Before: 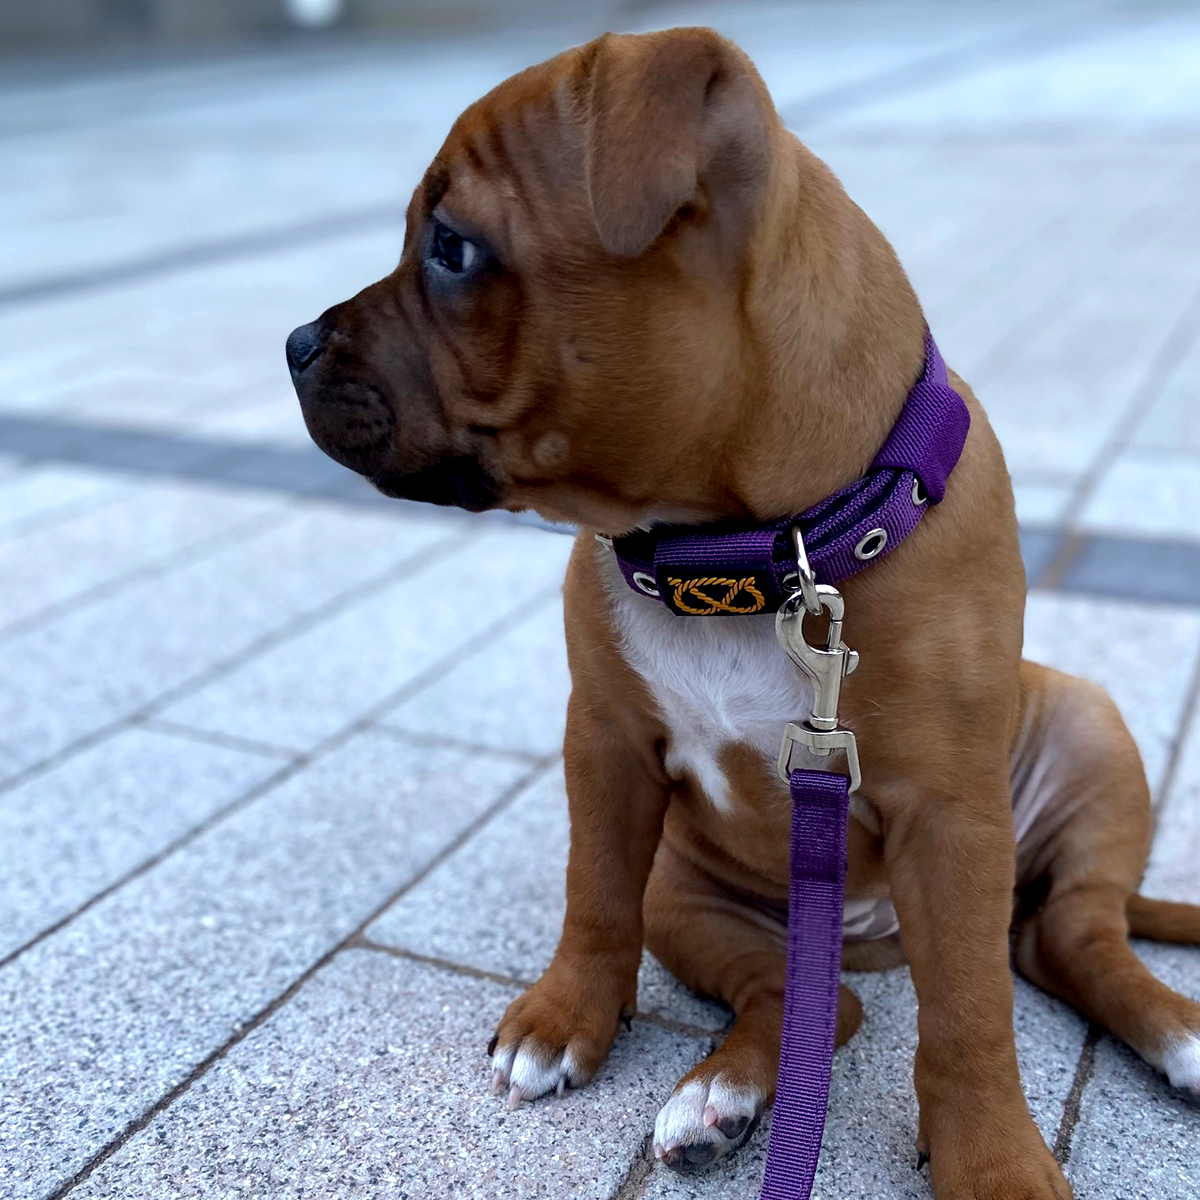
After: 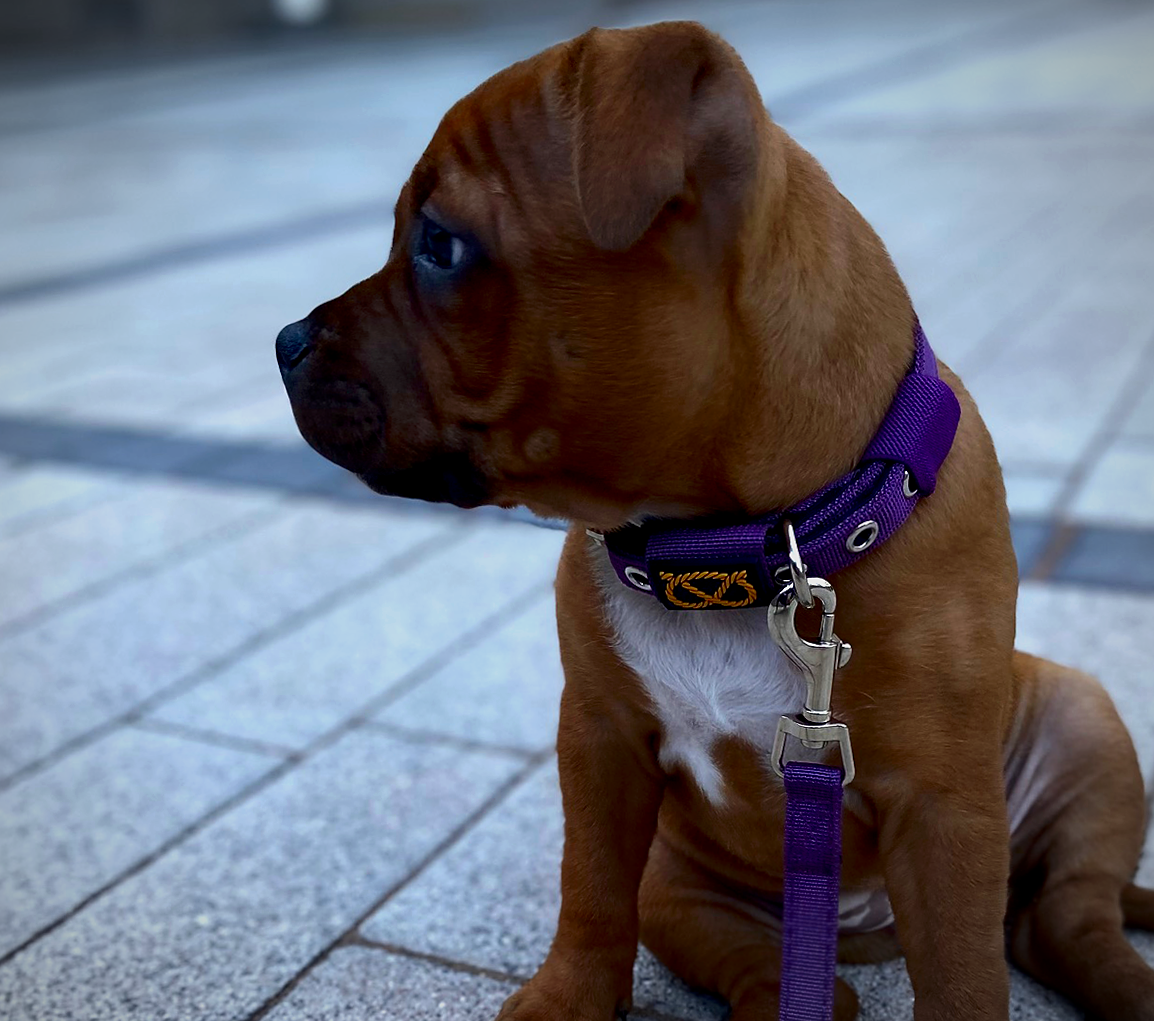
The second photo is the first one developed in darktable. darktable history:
exposure: exposure -0.32 EV, compensate highlight preservation false
vignetting: fall-off radius 60.2%, automatic ratio true
crop and rotate: angle 0.54°, left 0.219%, right 2.681%, bottom 14.092%
sharpen: radius 1.021
contrast brightness saturation: contrast 0.115, brightness -0.119, saturation 0.204
